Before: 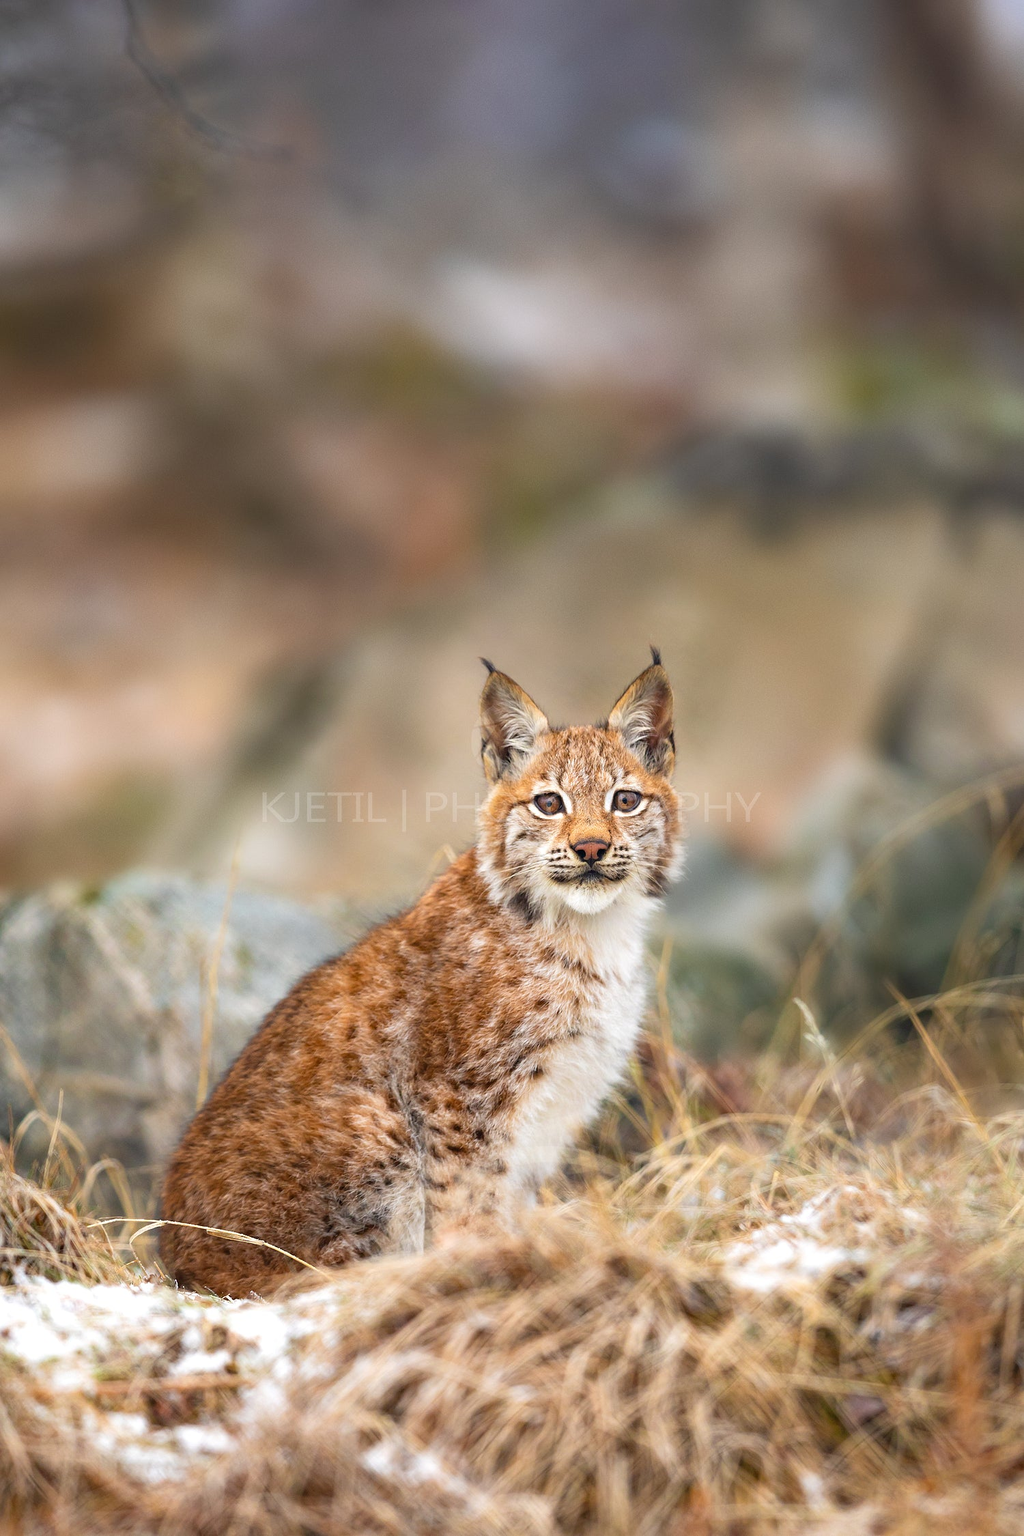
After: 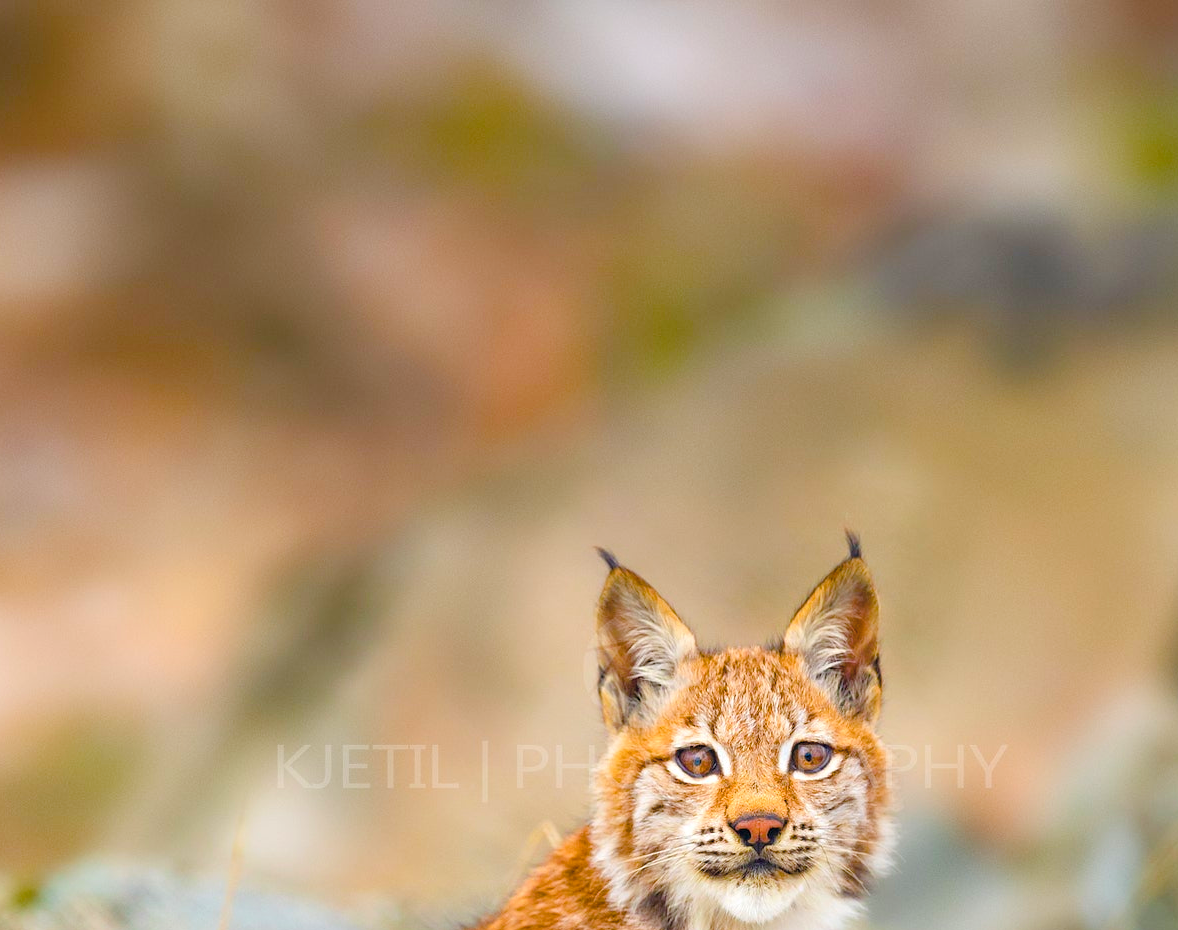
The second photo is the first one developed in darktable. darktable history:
crop: left 7.143%, top 18.526%, right 14.259%, bottom 40.112%
contrast brightness saturation: brightness 0.136
color balance rgb: power › hue 63.22°, linear chroma grading › global chroma 20.343%, perceptual saturation grading › global saturation 20%, perceptual saturation grading › highlights -25.374%, perceptual saturation grading › shadows 49.378%, global vibrance 20%
